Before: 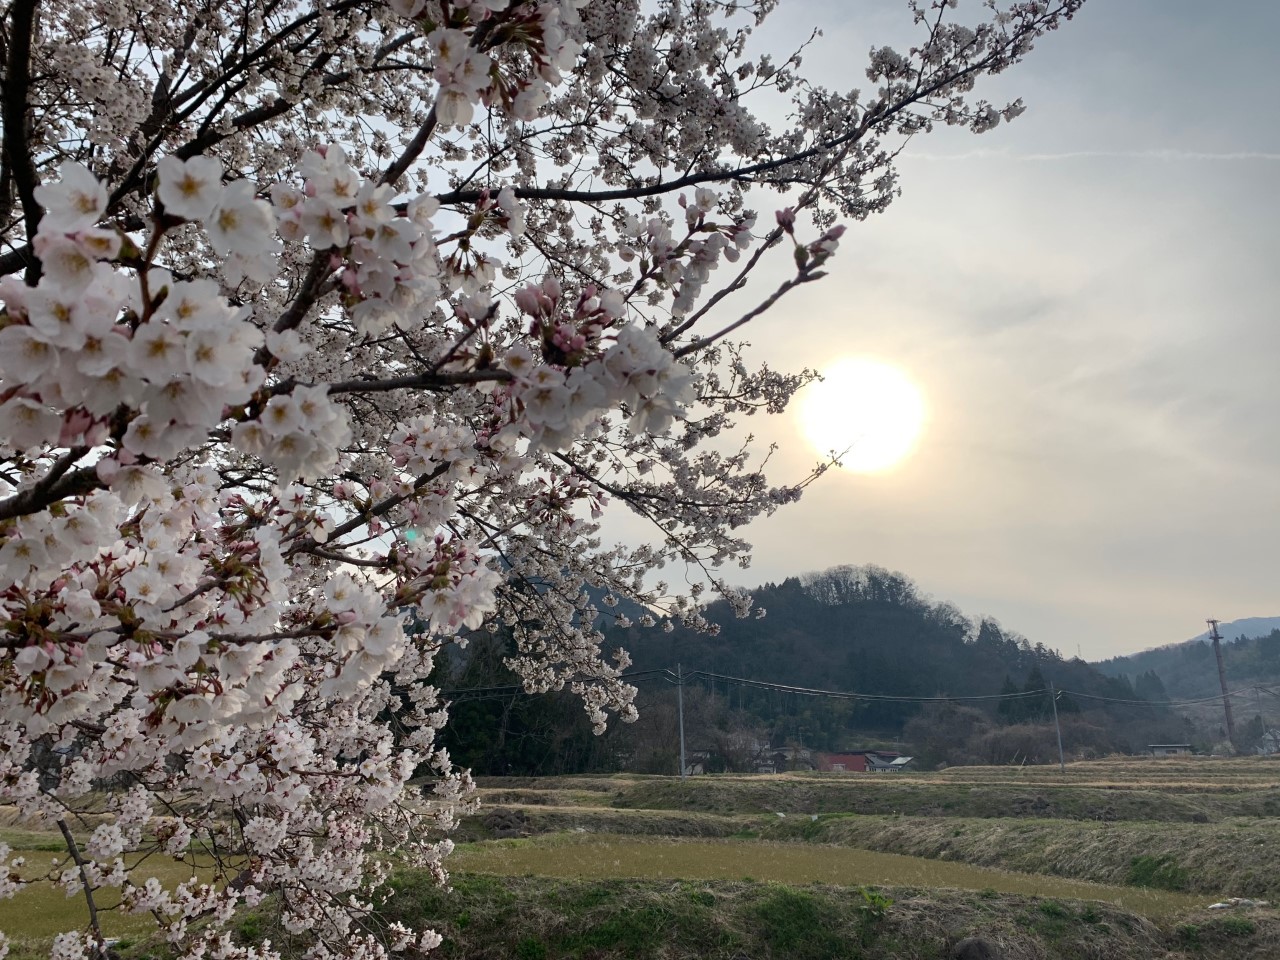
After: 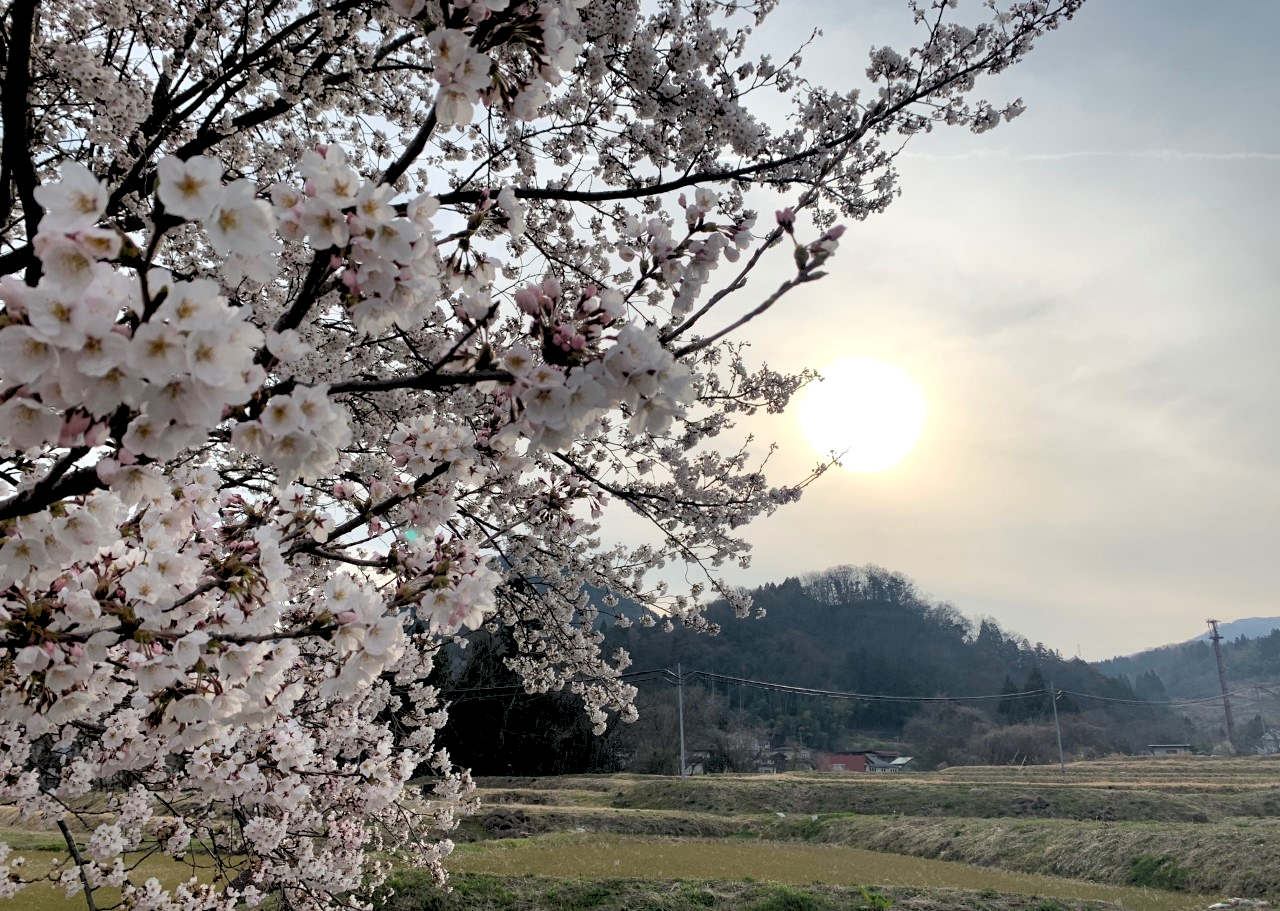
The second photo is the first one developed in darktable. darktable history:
crop and rotate: top 0%, bottom 5.097%
rgb levels: levels [[0.013, 0.434, 0.89], [0, 0.5, 1], [0, 0.5, 1]]
